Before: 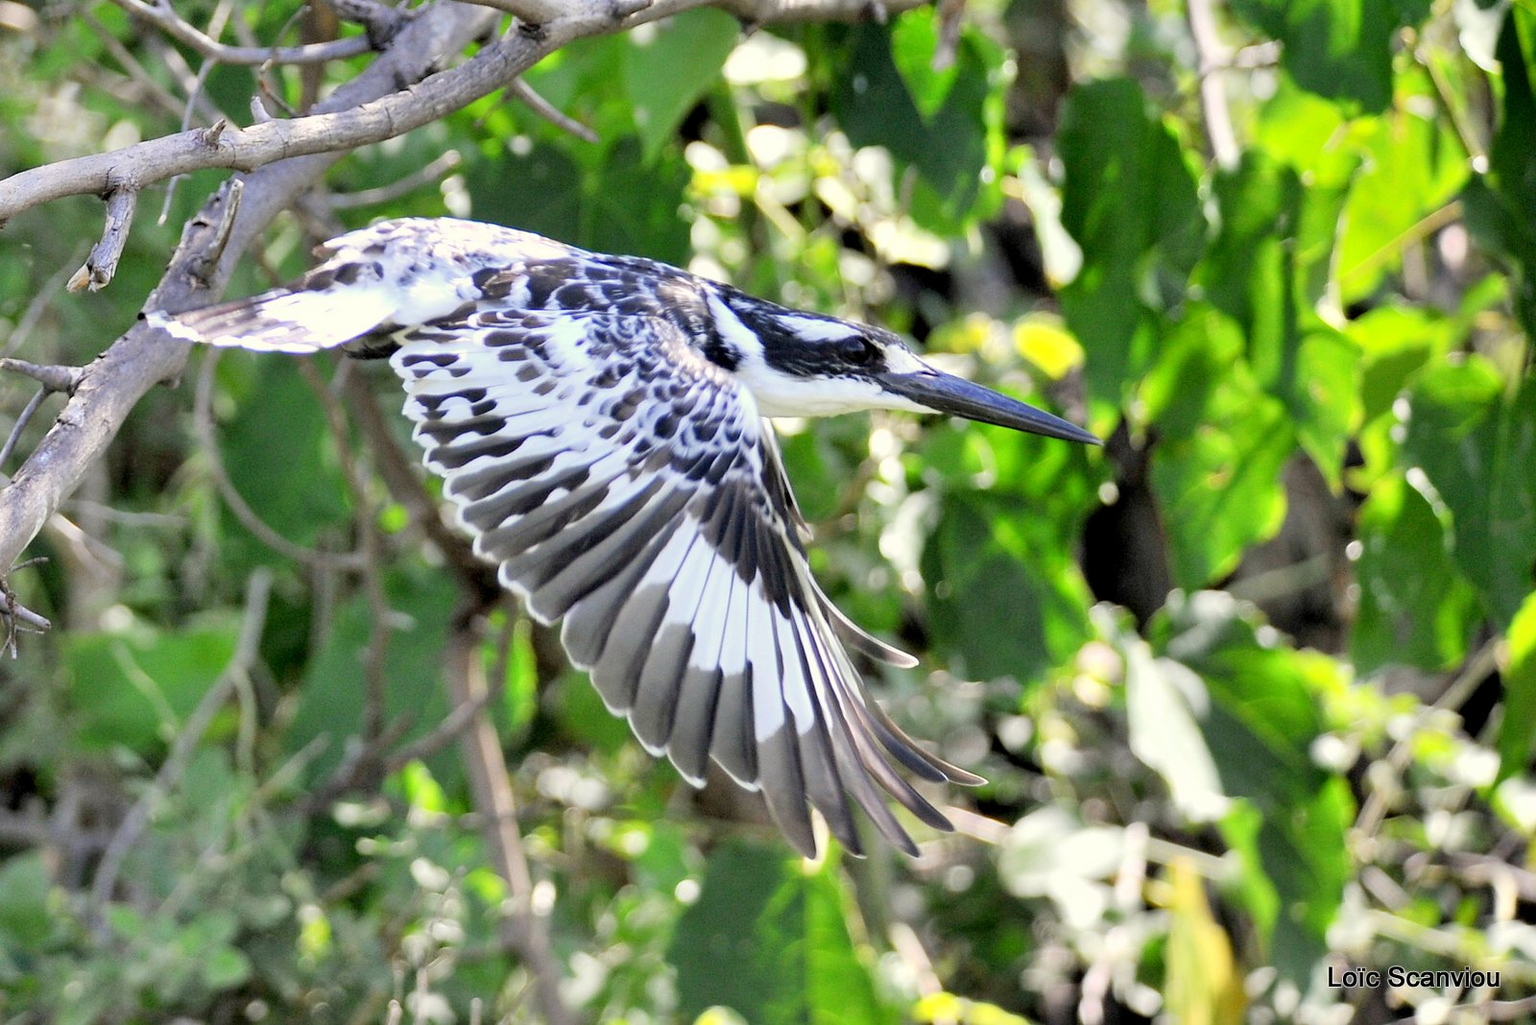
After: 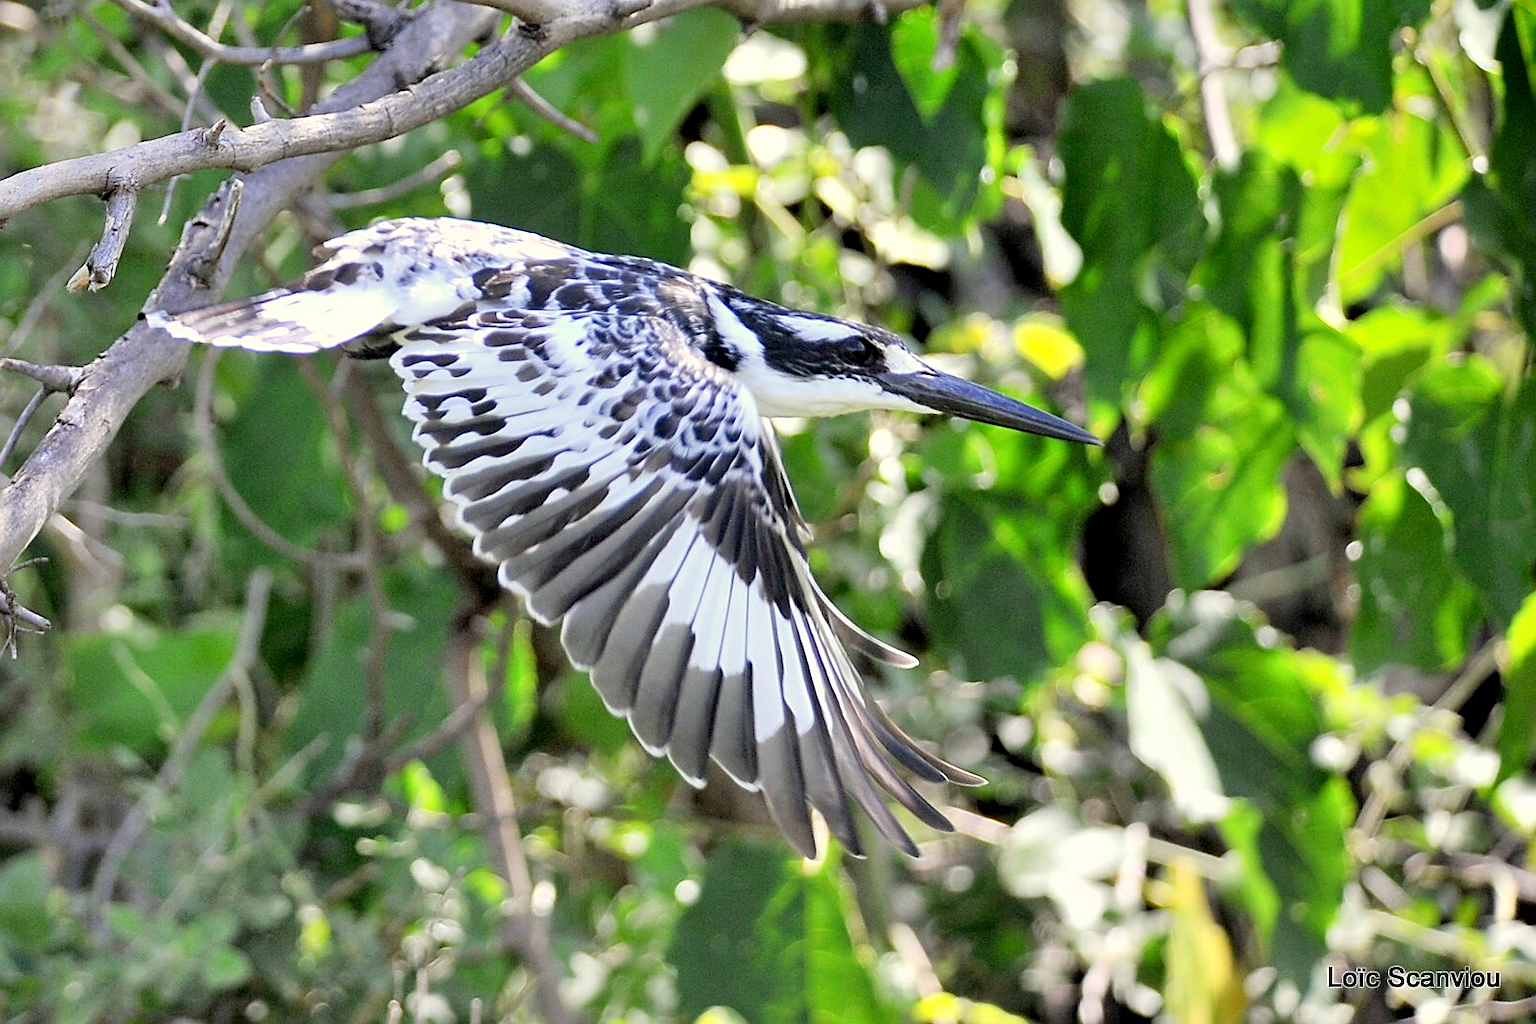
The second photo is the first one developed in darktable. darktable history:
sharpen: on, module defaults
crop: bottom 0.072%
